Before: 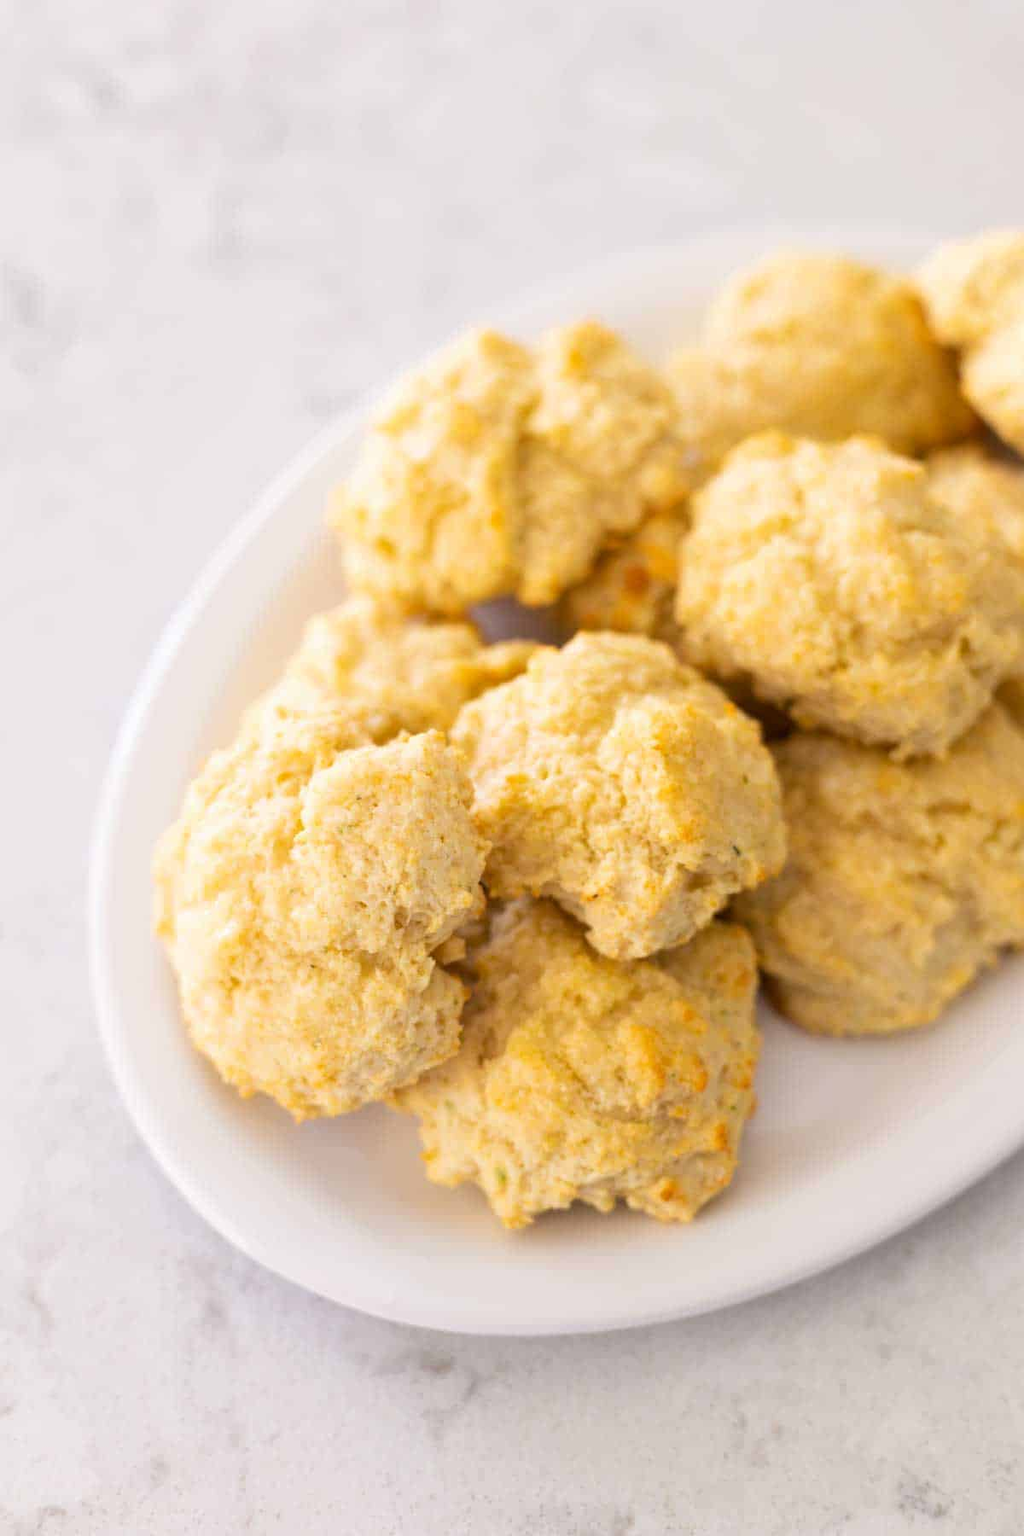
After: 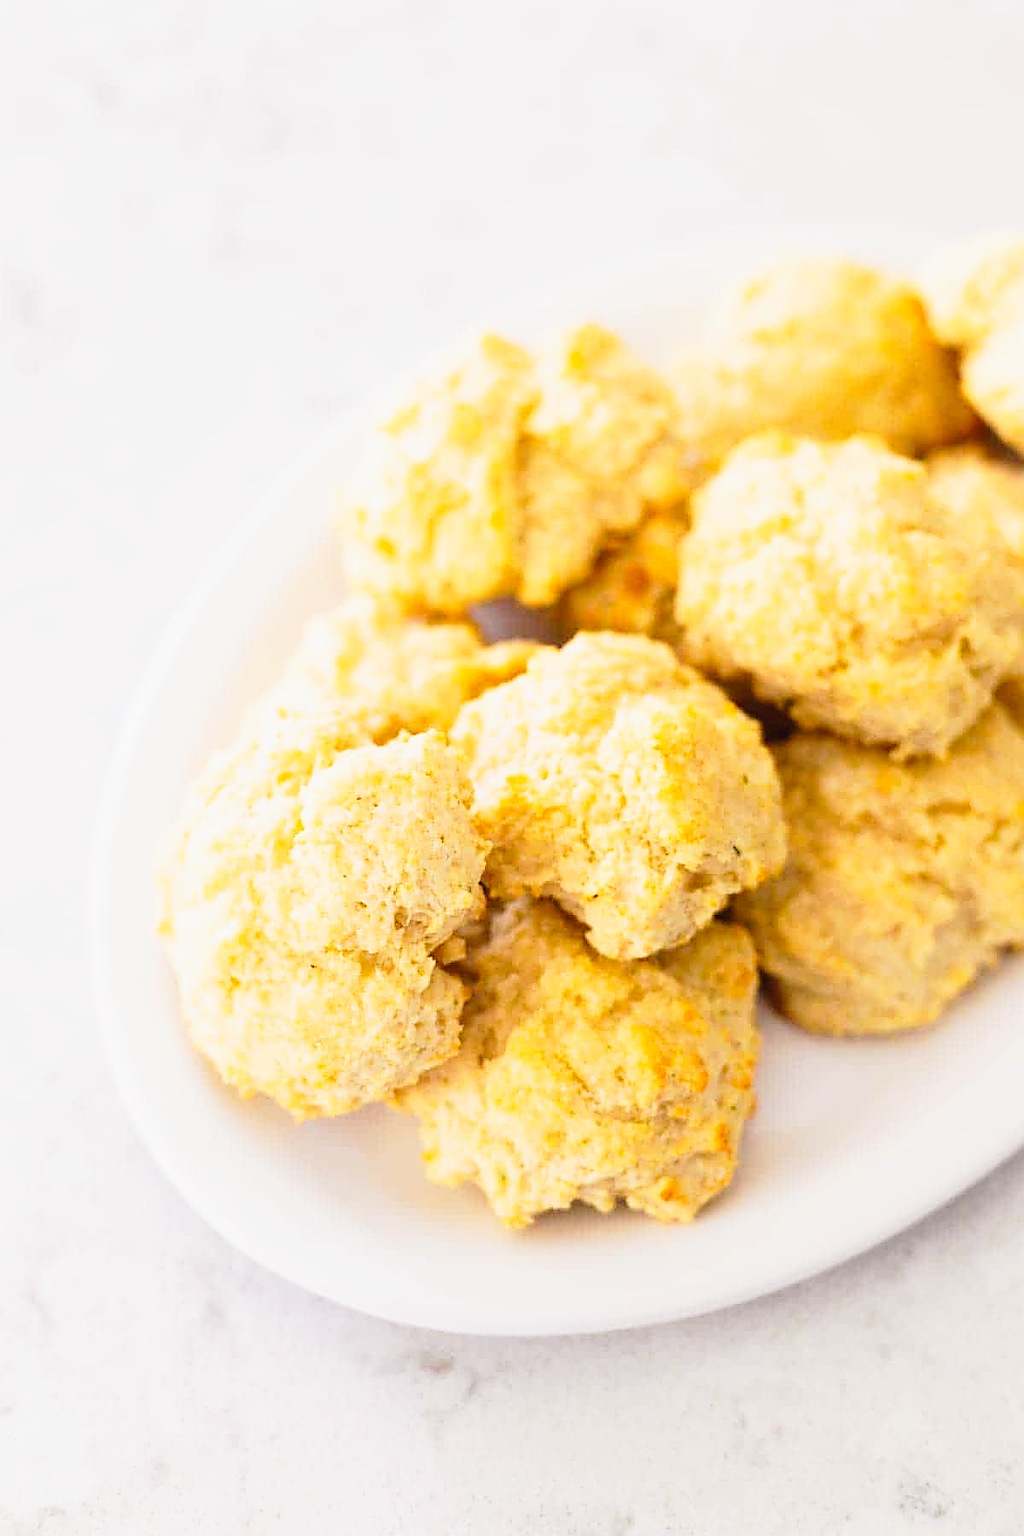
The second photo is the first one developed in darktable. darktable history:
sharpen: radius 1.411, amount 1.241, threshold 0.666
tone curve: curves: ch0 [(0, 0.023) (0.087, 0.065) (0.184, 0.168) (0.45, 0.54) (0.57, 0.683) (0.706, 0.841) (0.877, 0.948) (1, 0.984)]; ch1 [(0, 0) (0.388, 0.369) (0.447, 0.447) (0.505, 0.5) (0.534, 0.528) (0.57, 0.571) (0.592, 0.602) (0.644, 0.663) (1, 1)]; ch2 [(0, 0) (0.314, 0.223) (0.427, 0.405) (0.492, 0.496) (0.524, 0.547) (0.534, 0.57) (0.583, 0.605) (0.673, 0.667) (1, 1)], preserve colors none
